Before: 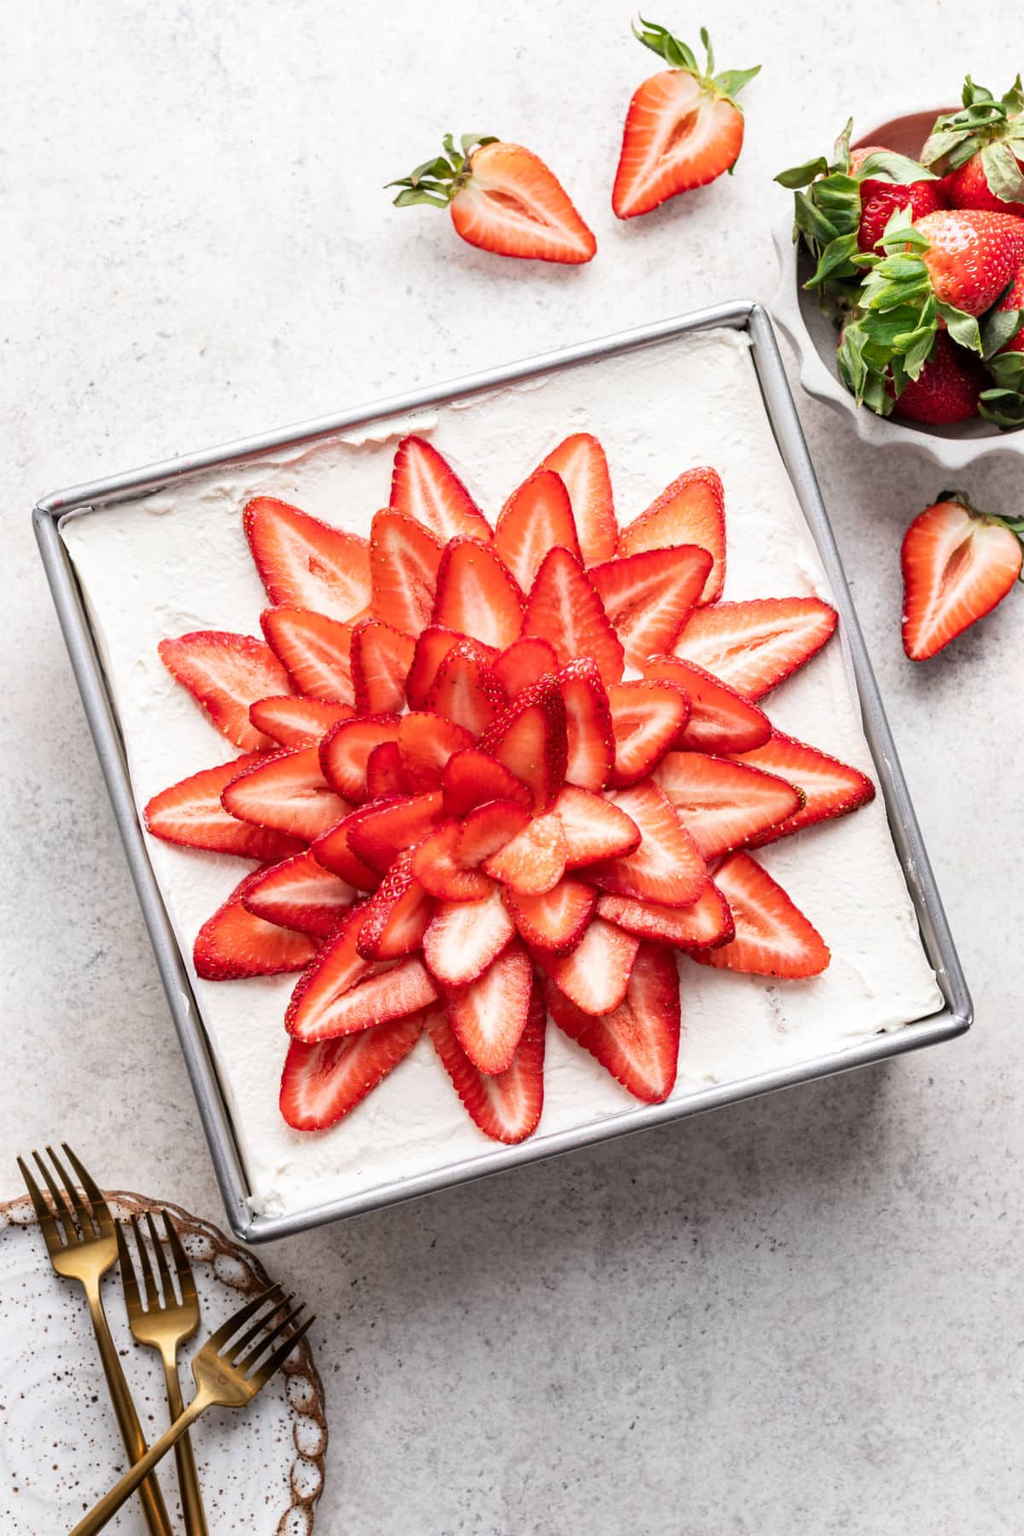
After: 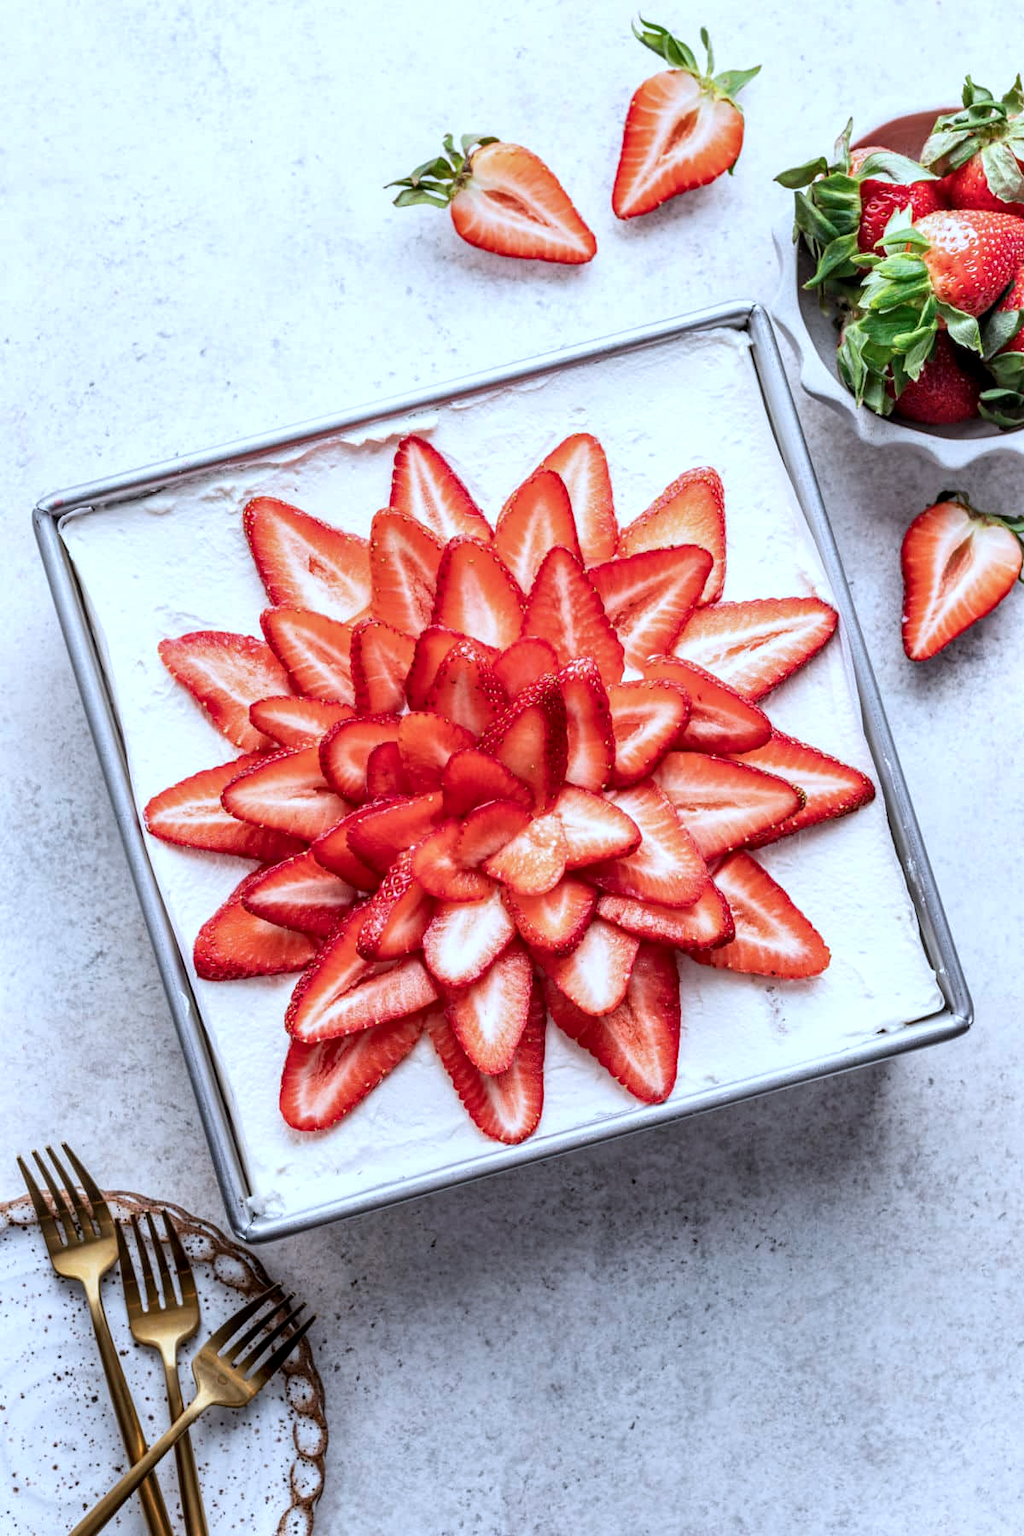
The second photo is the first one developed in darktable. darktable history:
color calibration: x 0.38, y 0.39, temperature 4080.41 K
local contrast: detail 130%
